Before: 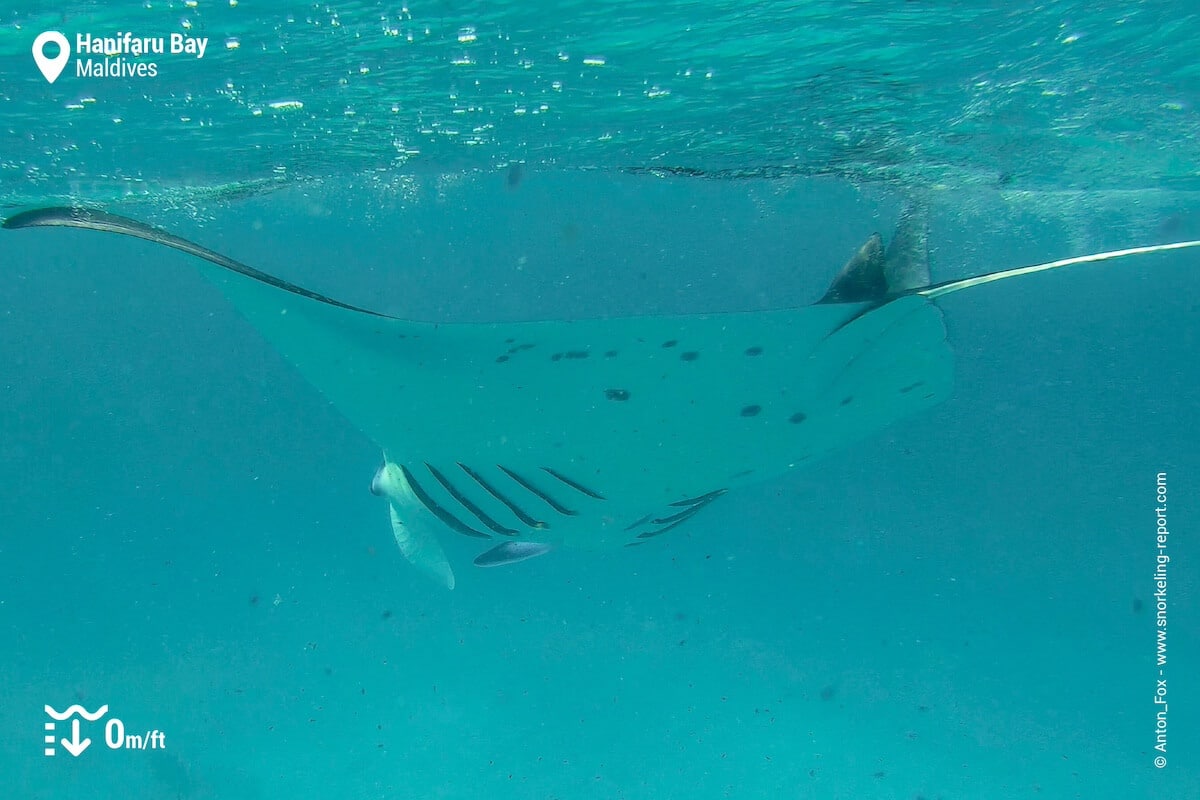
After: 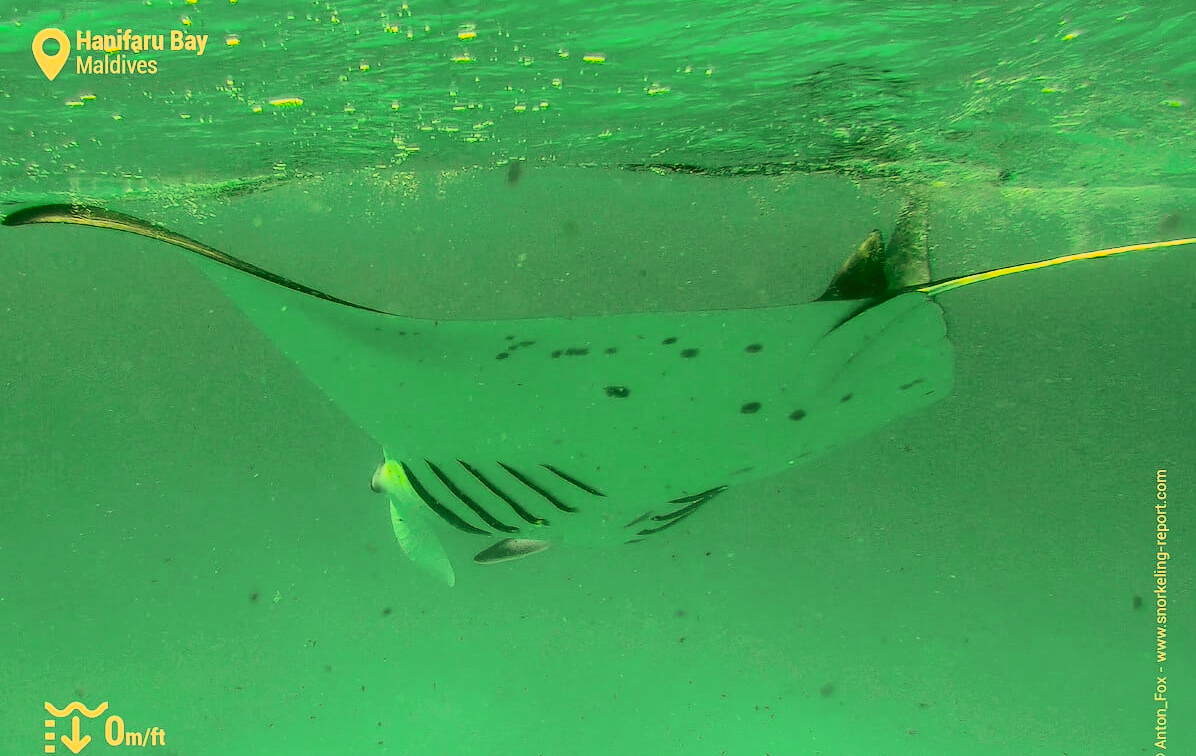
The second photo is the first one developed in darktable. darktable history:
white balance: red 1.045, blue 0.932
crop: top 0.448%, right 0.264%, bottom 5.045%
tone curve: curves: ch0 [(0, 0.018) (0.036, 0.038) (0.15, 0.131) (0.27, 0.247) (0.528, 0.554) (0.761, 0.761) (1, 0.919)]; ch1 [(0, 0) (0.179, 0.173) (0.322, 0.32) (0.429, 0.431) (0.502, 0.5) (0.519, 0.522) (0.562, 0.588) (0.625, 0.67) (0.711, 0.745) (1, 1)]; ch2 [(0, 0) (0.29, 0.295) (0.404, 0.436) (0.497, 0.499) (0.521, 0.523) (0.561, 0.605) (0.657, 0.655) (0.712, 0.764) (1, 1)], color space Lab, independent channels, preserve colors none
contrast brightness saturation: contrast 0.28
color correction: highlights a* 10.44, highlights b* 30.04, shadows a* 2.73, shadows b* 17.51, saturation 1.72
